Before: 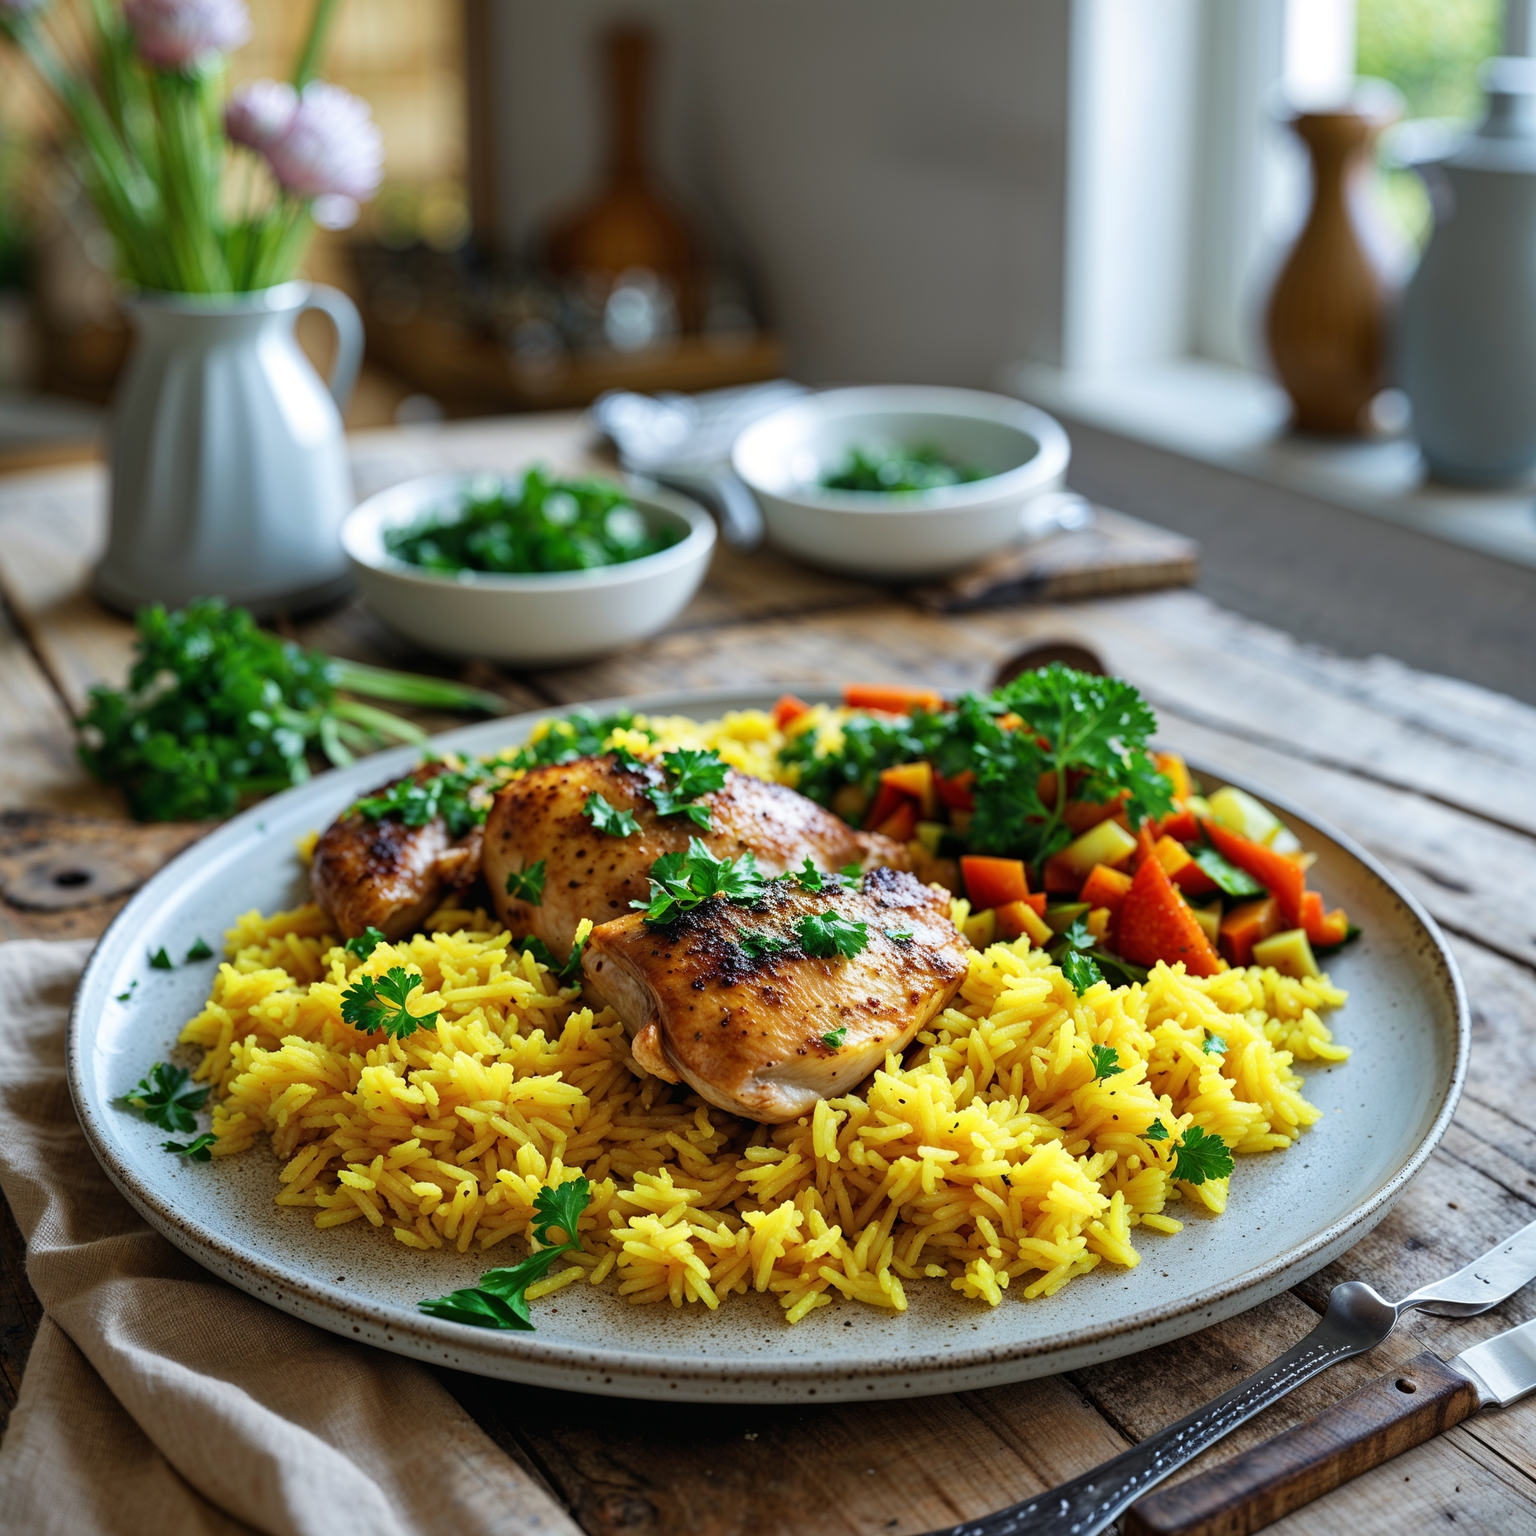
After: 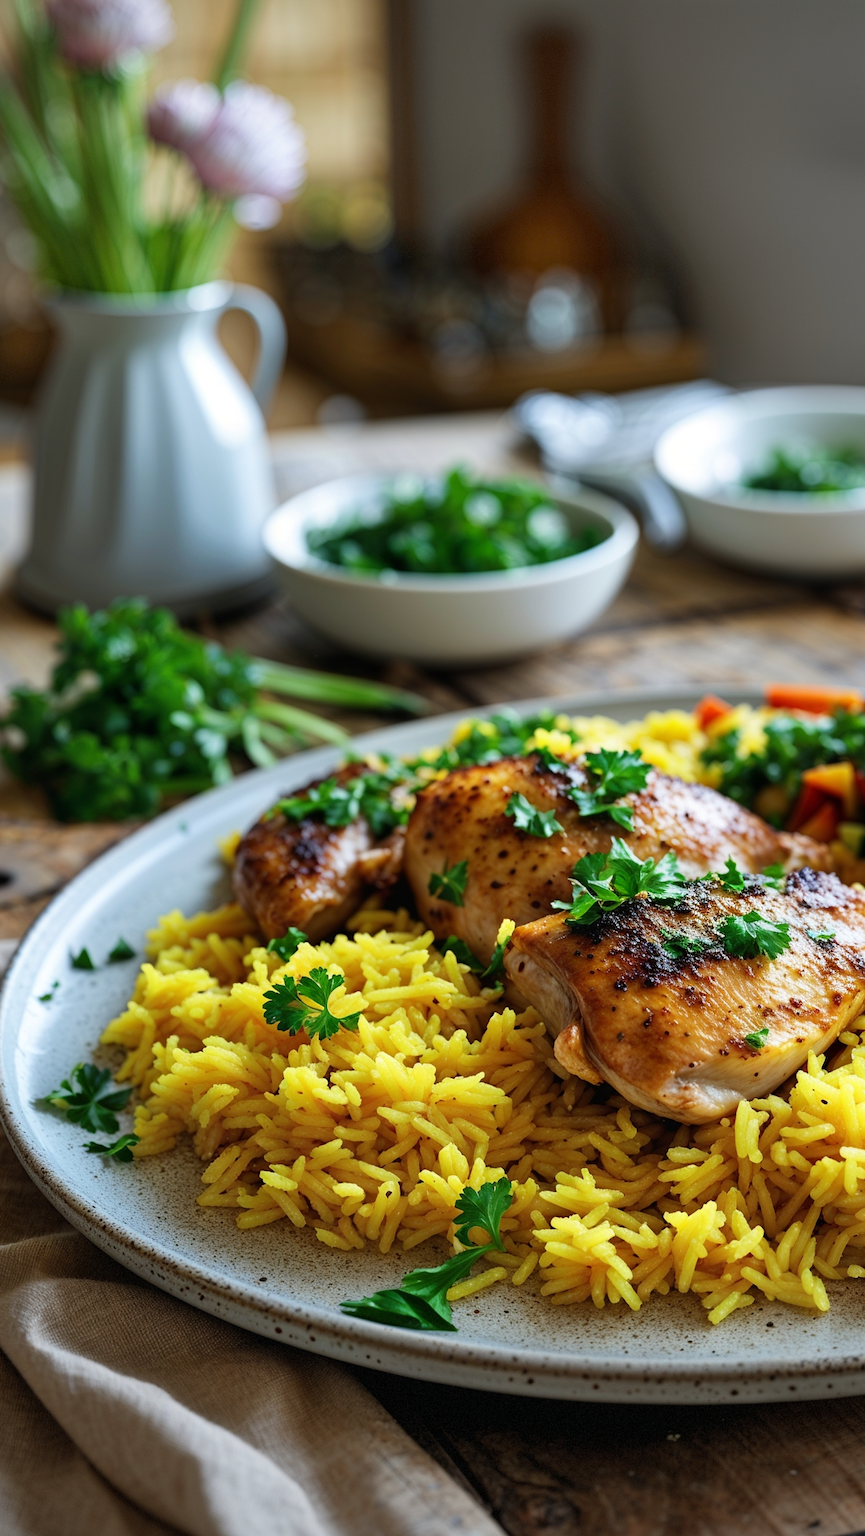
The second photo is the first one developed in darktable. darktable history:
crop: left 5.114%, right 38.589%
vignetting: fall-off start 85%, fall-off radius 80%, brightness -0.182, saturation -0.3, width/height ratio 1.219, dithering 8-bit output, unbound false
